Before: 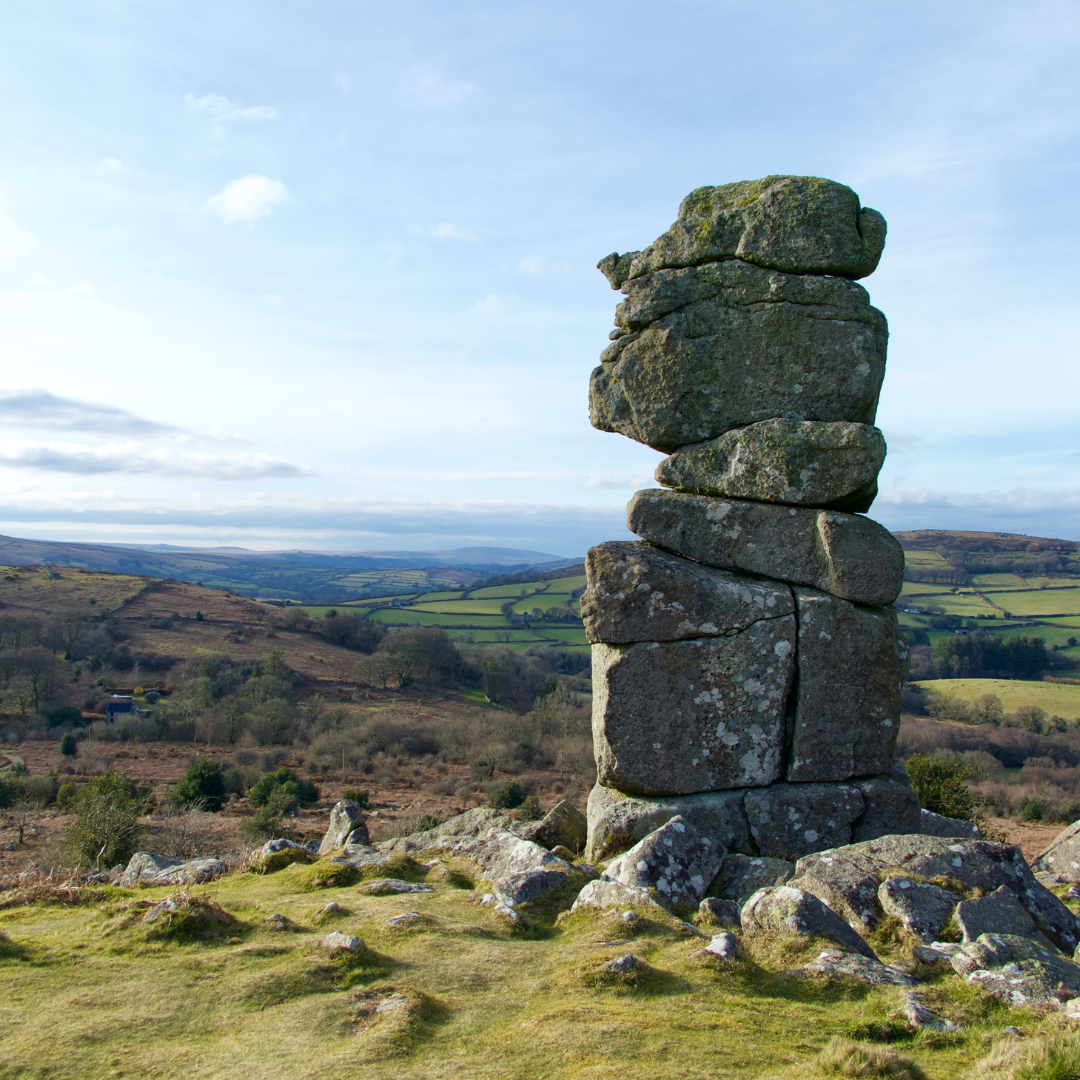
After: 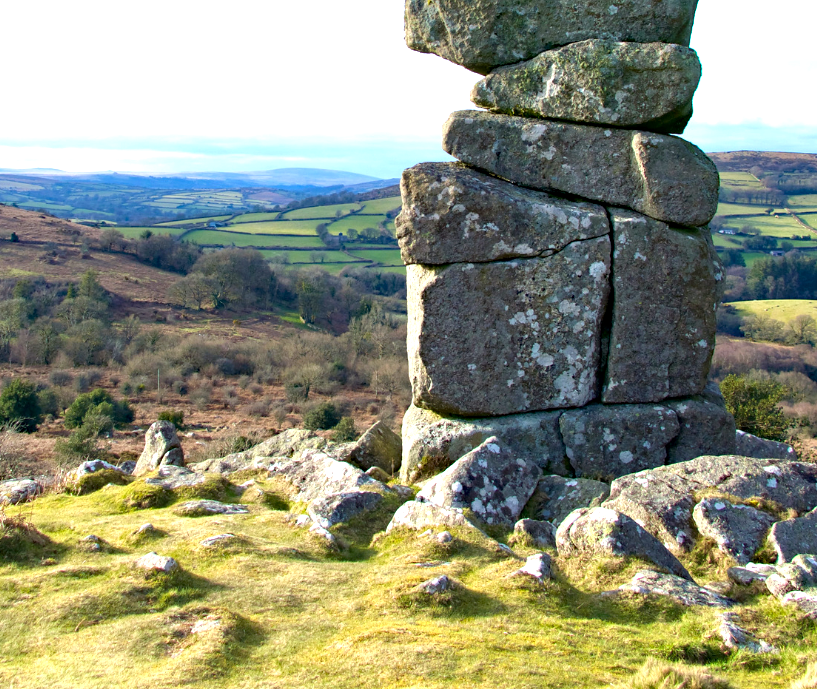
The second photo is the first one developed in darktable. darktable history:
white balance: red 1.004, blue 1.024
crop and rotate: left 17.299%, top 35.115%, right 7.015%, bottom 1.024%
exposure: black level correction 0, exposure 1.1 EV, compensate exposure bias true, compensate highlight preservation false
haze removal: strength 0.29, distance 0.25, compatibility mode true, adaptive false
